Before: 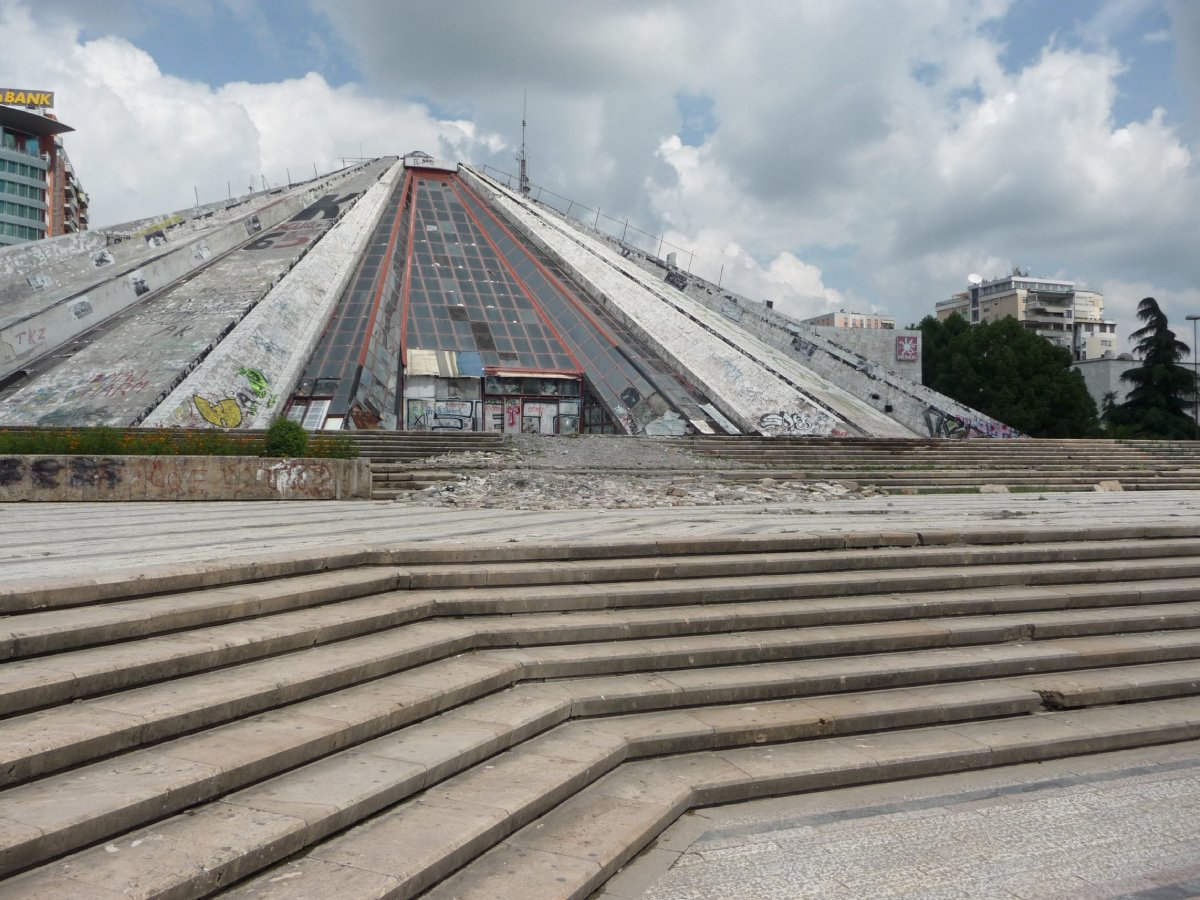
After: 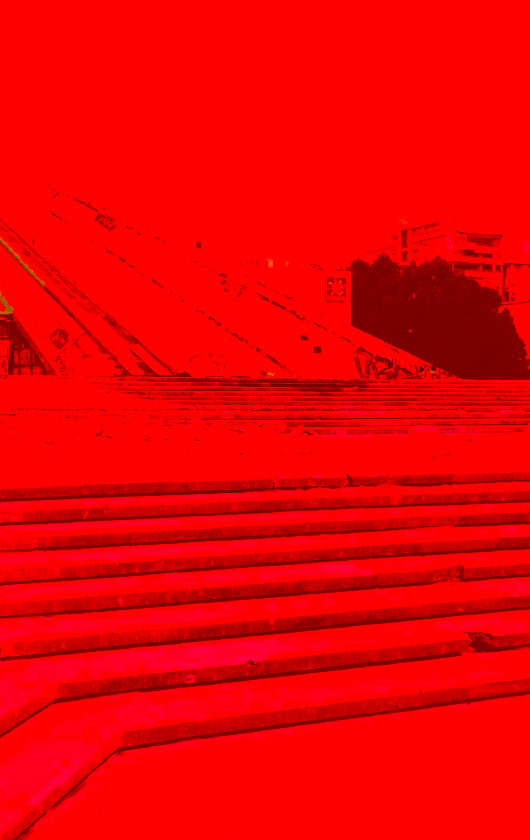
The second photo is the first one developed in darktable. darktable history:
shadows and highlights: radius 108.52, shadows 23.73, highlights -59.32, low approximation 0.01, soften with gaussian
color correction: highlights a* -39.68, highlights b* -40, shadows a* -40, shadows b* -40, saturation -3
crop: left 47.628%, top 6.643%, right 7.874%
filmic rgb: black relative exposure -5 EV, white relative exposure 3.5 EV, hardness 3.19, contrast 1.2, highlights saturation mix -50%
color balance rgb: linear chroma grading › global chroma 18.9%, perceptual saturation grading › global saturation 20%, perceptual saturation grading › highlights -25%, perceptual saturation grading › shadows 50%, global vibrance 18.93%
